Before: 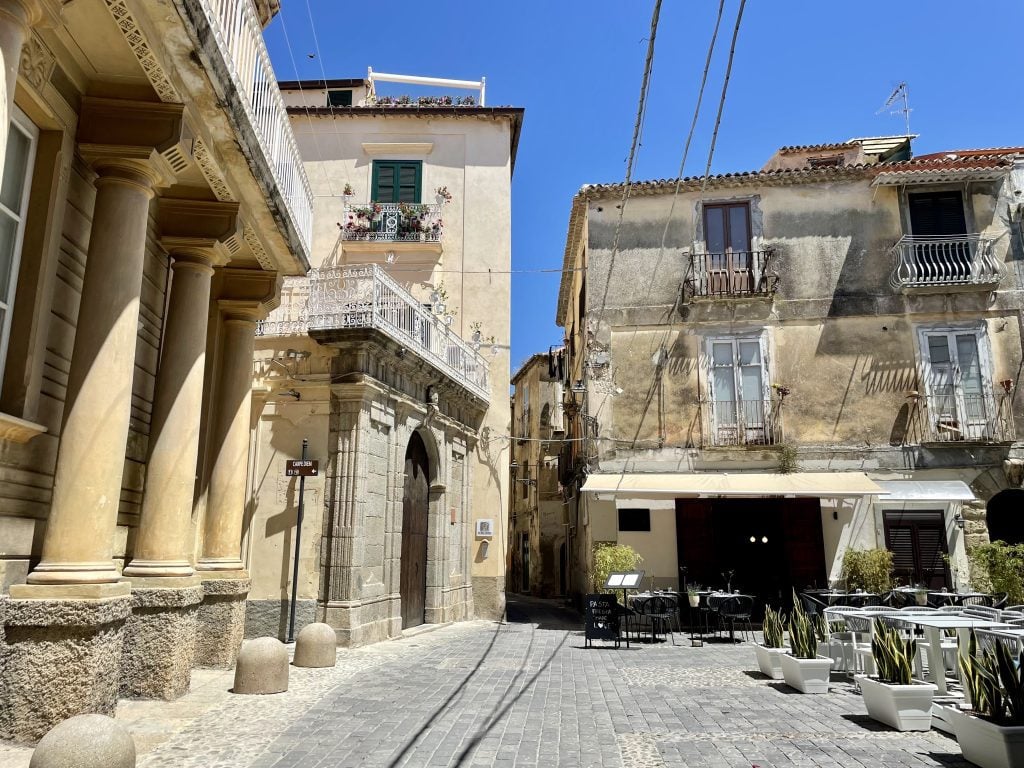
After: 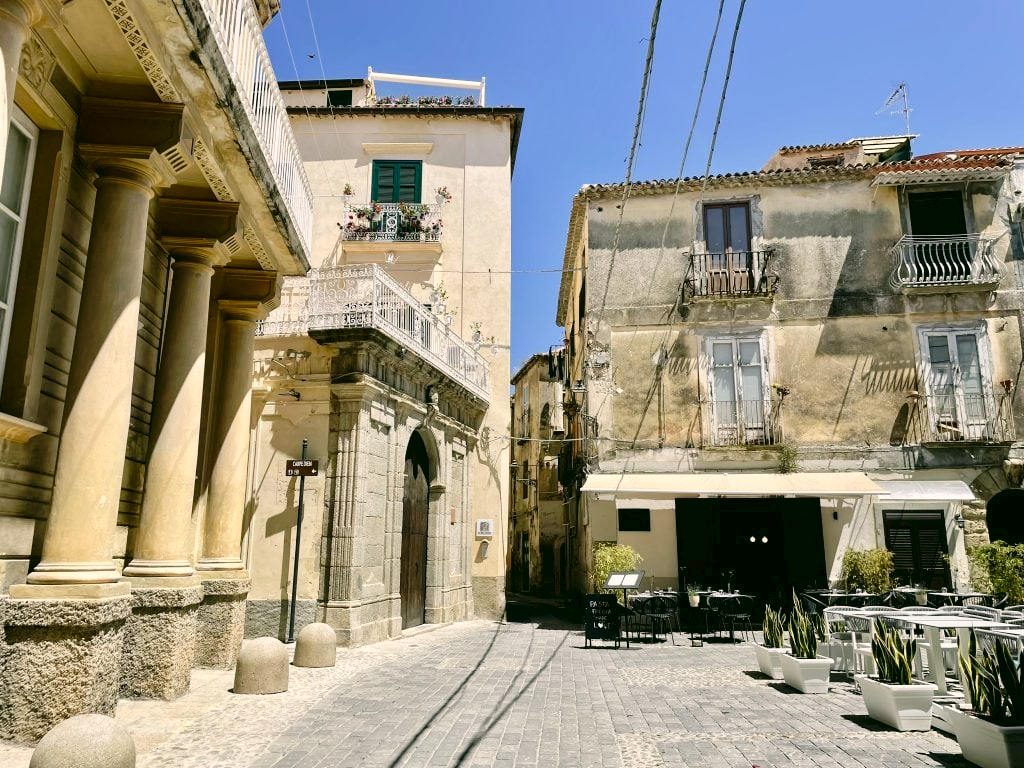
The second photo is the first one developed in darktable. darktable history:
color correction: highlights a* 4.02, highlights b* 4.98, shadows a* -7.55, shadows b* 4.98
tone curve: curves: ch0 [(0, 0) (0.003, 0.031) (0.011, 0.031) (0.025, 0.03) (0.044, 0.035) (0.069, 0.054) (0.1, 0.081) (0.136, 0.11) (0.177, 0.147) (0.224, 0.209) (0.277, 0.283) (0.335, 0.369) (0.399, 0.44) (0.468, 0.517) (0.543, 0.601) (0.623, 0.684) (0.709, 0.766) (0.801, 0.846) (0.898, 0.927) (1, 1)], preserve colors none
